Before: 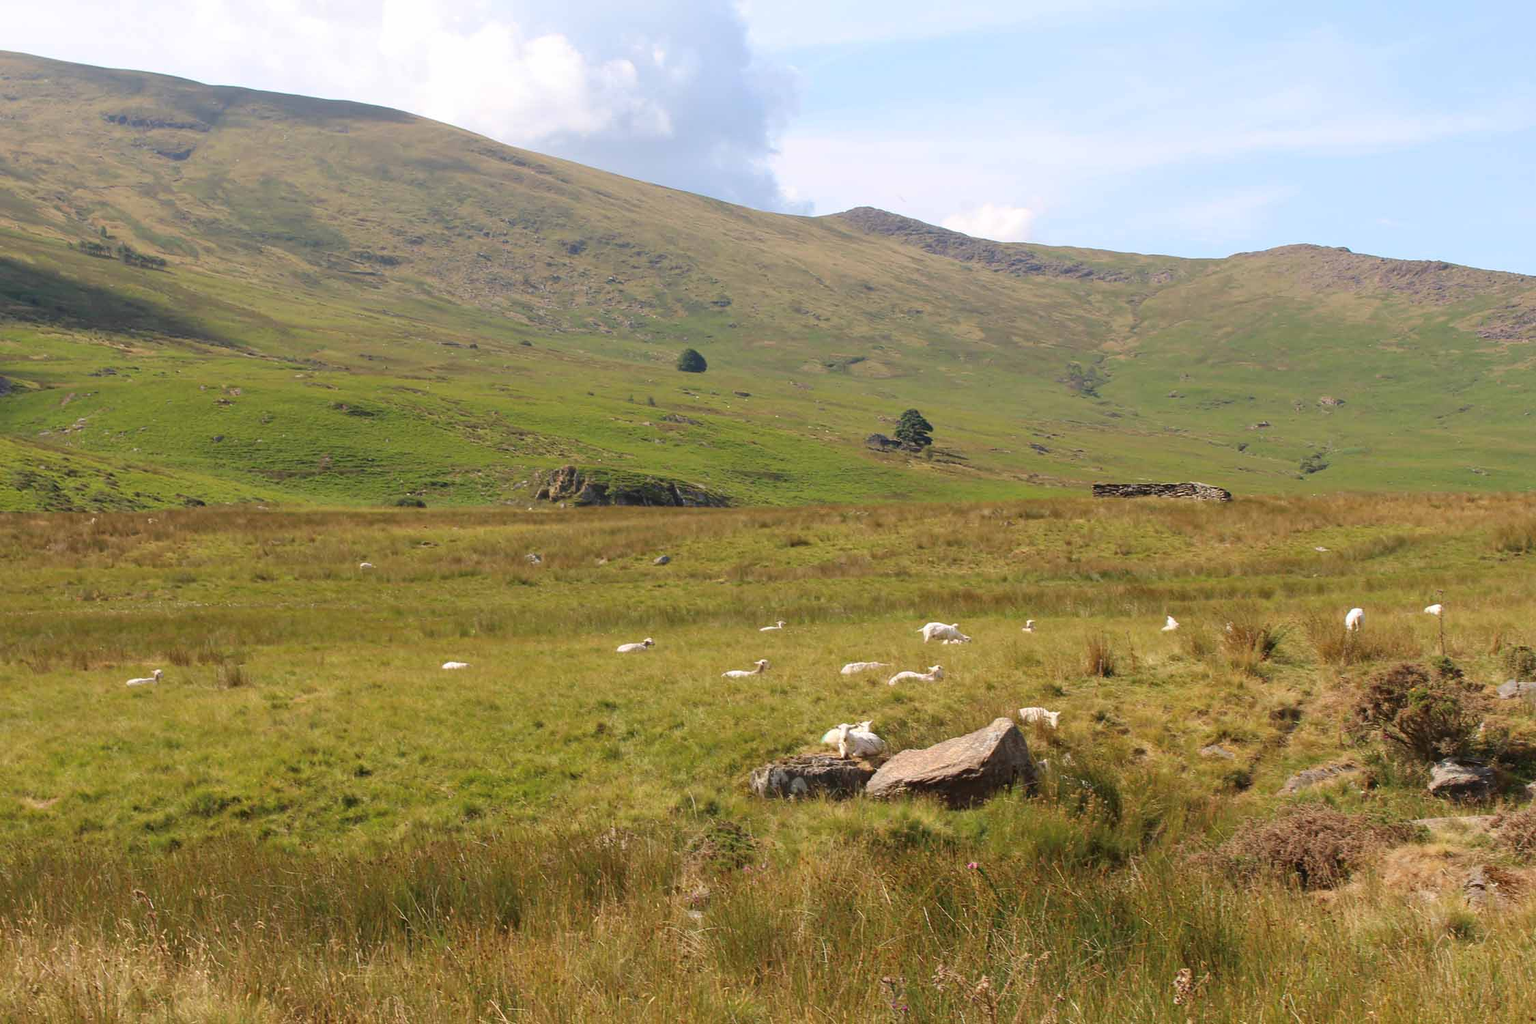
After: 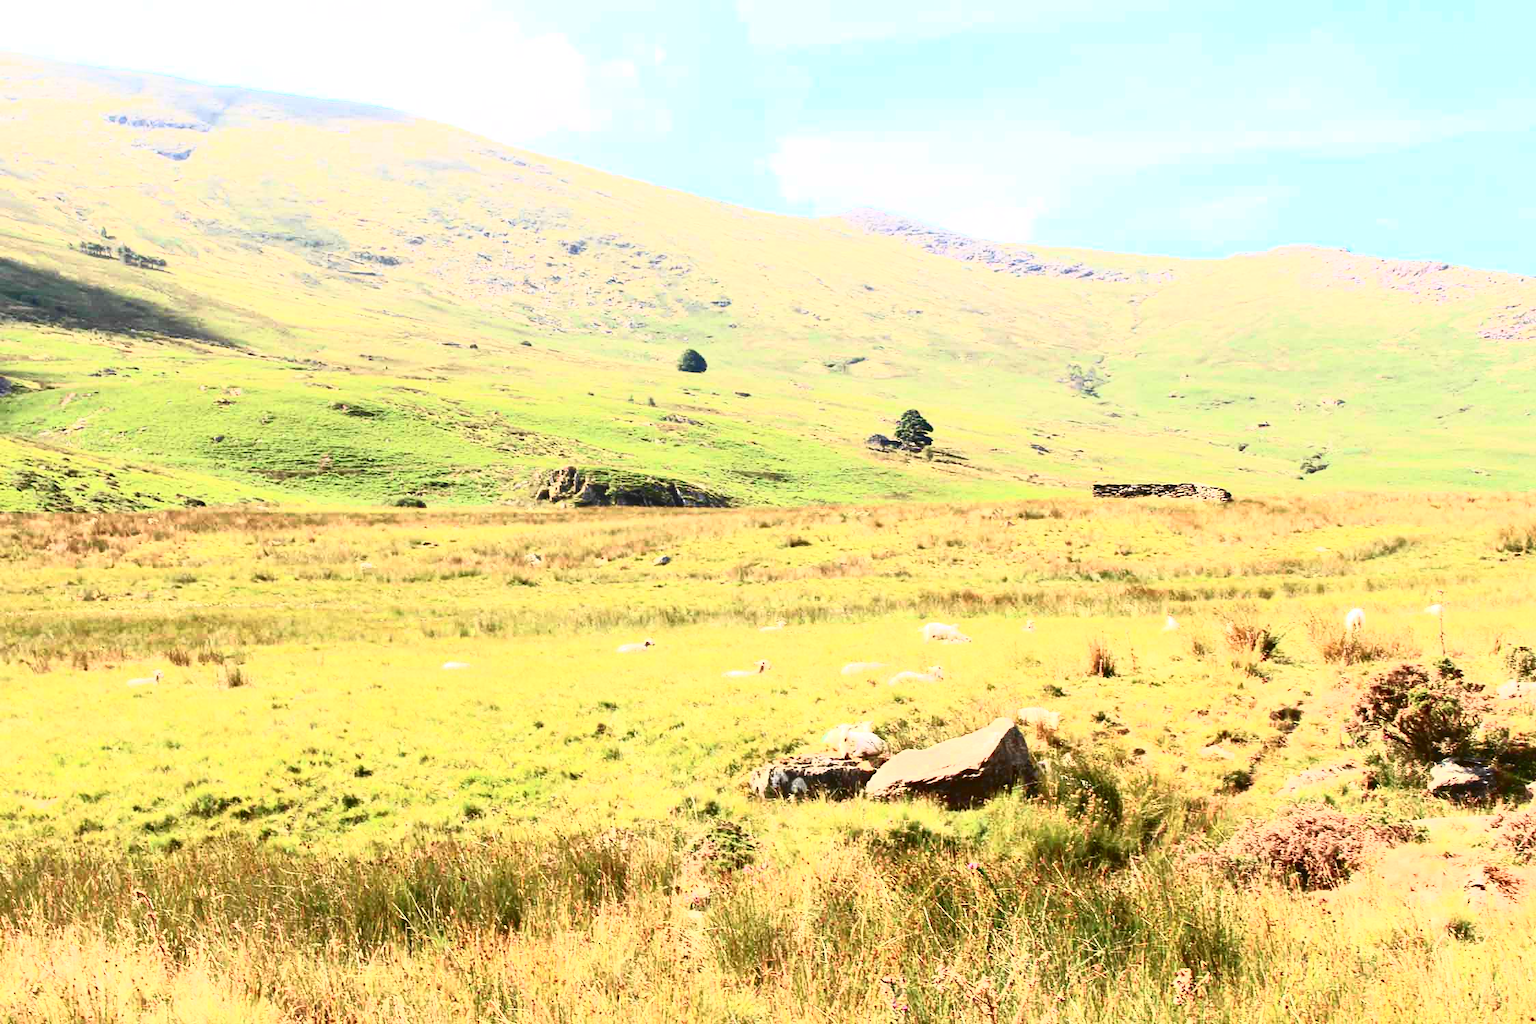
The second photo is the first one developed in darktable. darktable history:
contrast brightness saturation: contrast 0.614, brightness 0.355, saturation 0.15
exposure: black level correction 0.001, exposure 0.499 EV, compensate exposure bias true, compensate highlight preservation false
tone curve: curves: ch0 [(0, 0.01) (0.037, 0.032) (0.131, 0.108) (0.275, 0.286) (0.483, 0.517) (0.61, 0.661) (0.697, 0.768) (0.797, 0.876) (0.888, 0.952) (0.997, 0.995)]; ch1 [(0, 0) (0.312, 0.262) (0.425, 0.402) (0.5, 0.5) (0.527, 0.532) (0.556, 0.585) (0.683, 0.706) (0.746, 0.77) (1, 1)]; ch2 [(0, 0) (0.223, 0.185) (0.333, 0.284) (0.432, 0.4) (0.502, 0.502) (0.525, 0.527) (0.545, 0.564) (0.587, 0.613) (0.636, 0.654) (0.711, 0.729) (0.845, 0.855) (0.998, 0.977)], color space Lab, independent channels, preserve colors none
tone equalizer: mask exposure compensation -0.508 EV
